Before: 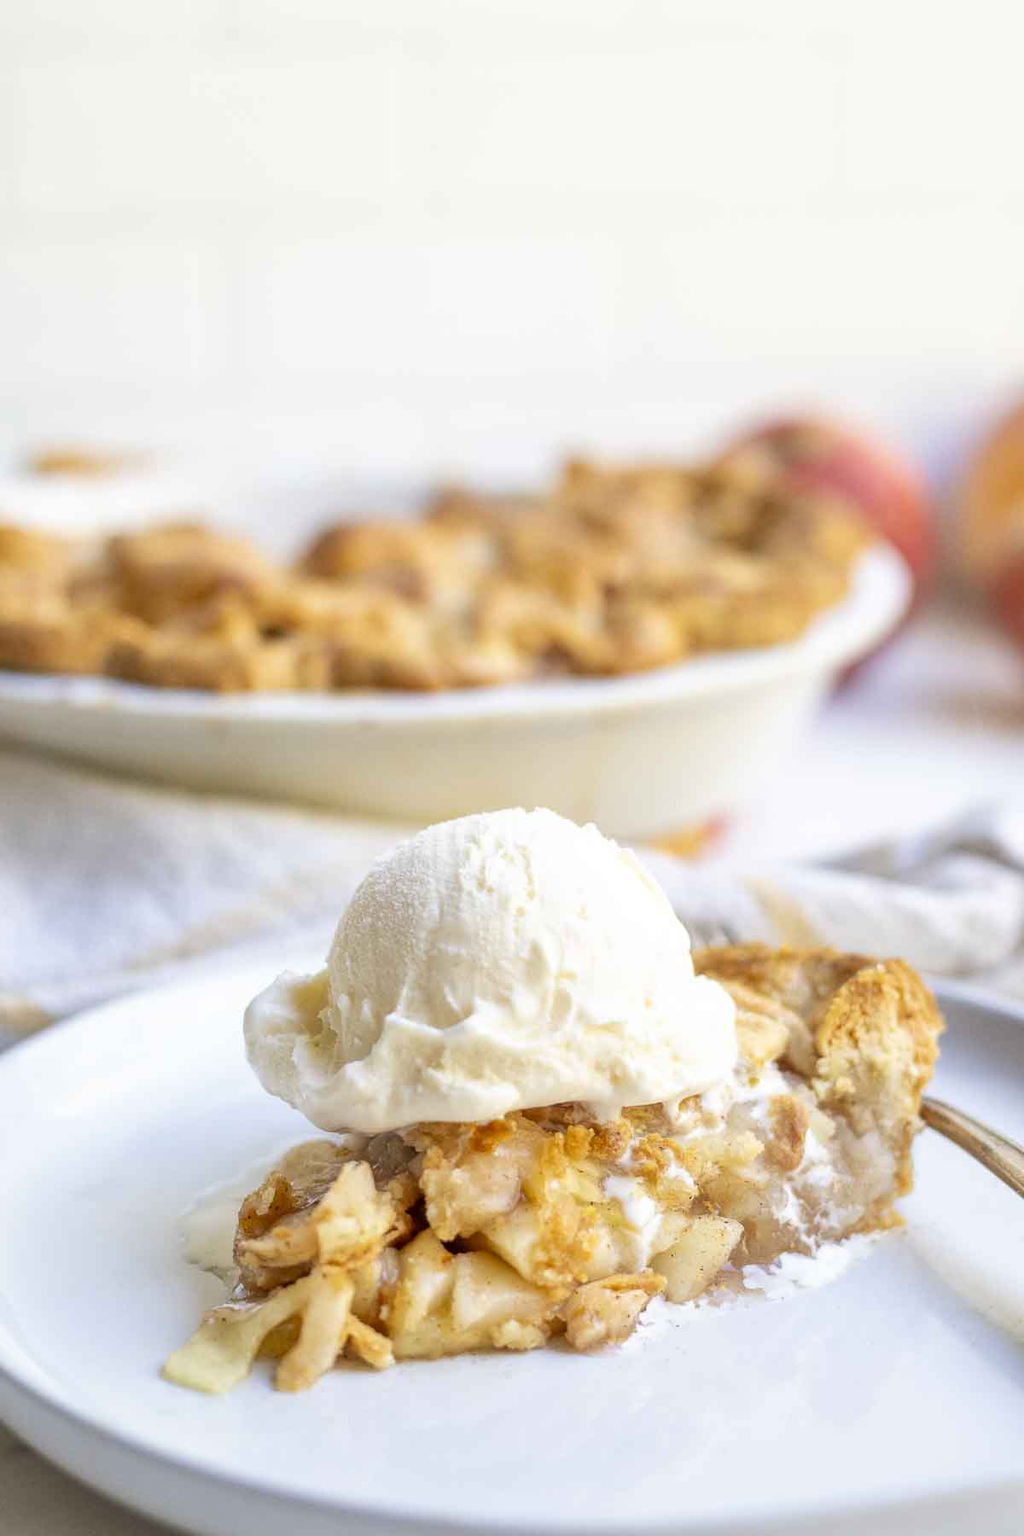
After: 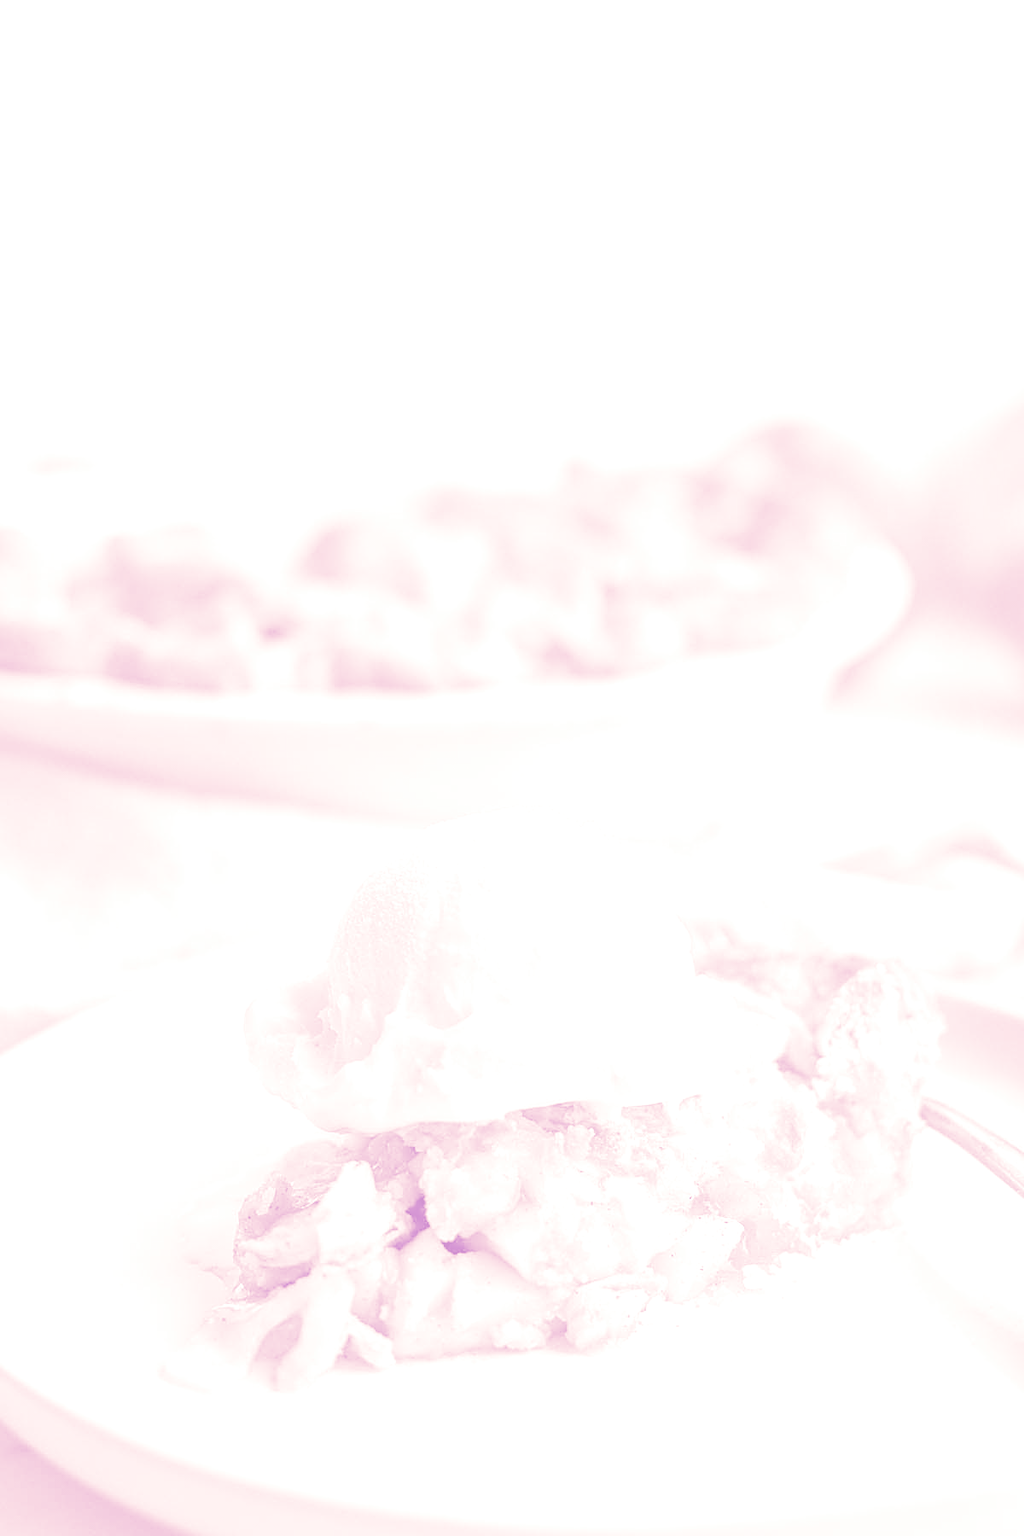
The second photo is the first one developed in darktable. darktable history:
levels: levels [0, 0.43, 0.984]
colorize: hue 331.2°, saturation 75%, source mix 30.28%, lightness 70.52%, version 1
split-toning: shadows › hue 216°, shadows › saturation 1, highlights › hue 57.6°, balance -33.4
sharpen: on, module defaults
